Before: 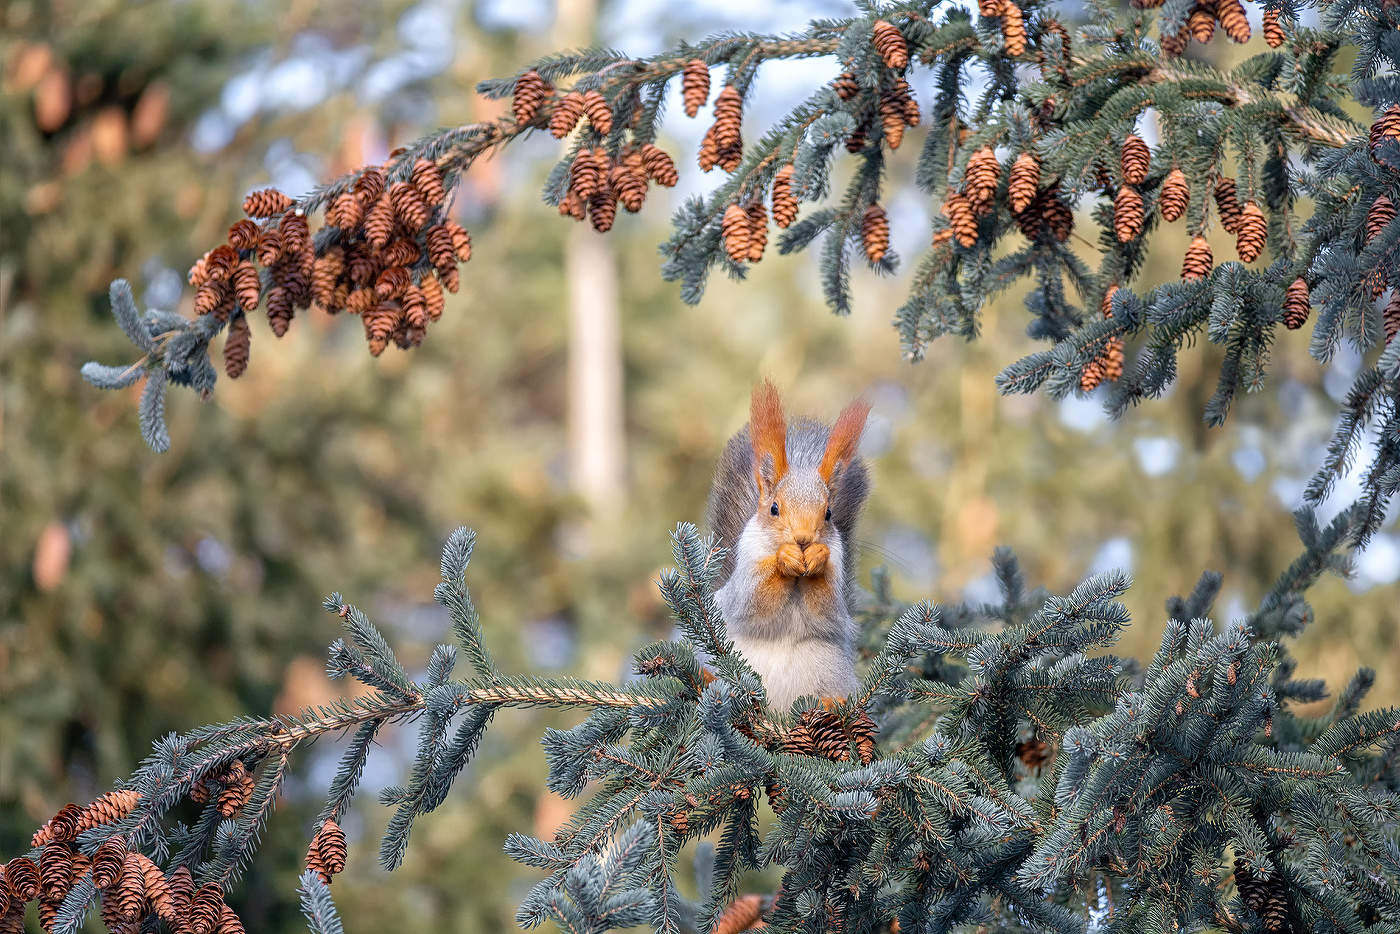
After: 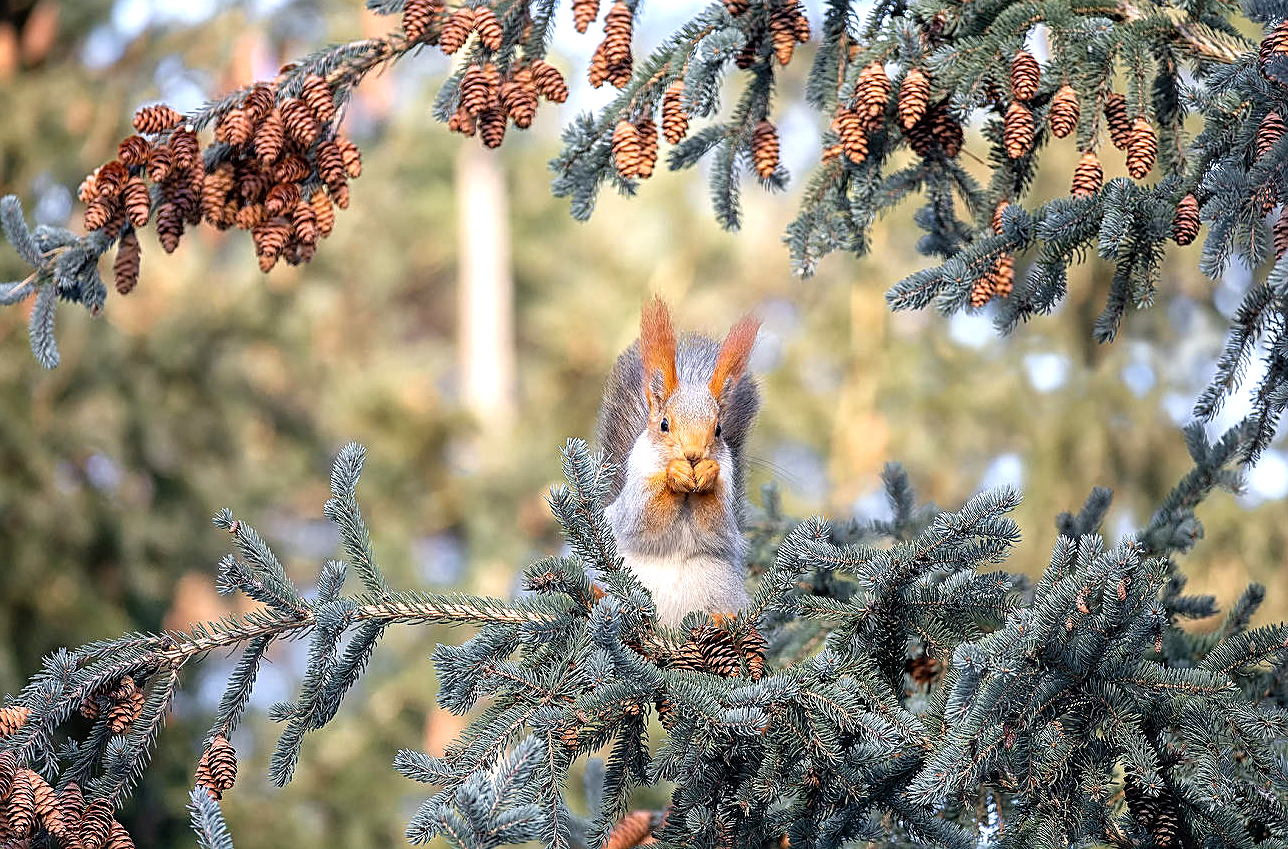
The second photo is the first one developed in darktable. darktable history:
sharpen: on, module defaults
crop and rotate: left 7.975%, top 9.094%
tone equalizer: -8 EV -0.423 EV, -7 EV -0.404 EV, -6 EV -0.342 EV, -5 EV -0.258 EV, -3 EV 0.193 EV, -2 EV 0.341 EV, -1 EV 0.393 EV, +0 EV 0.424 EV, mask exposure compensation -0.511 EV
